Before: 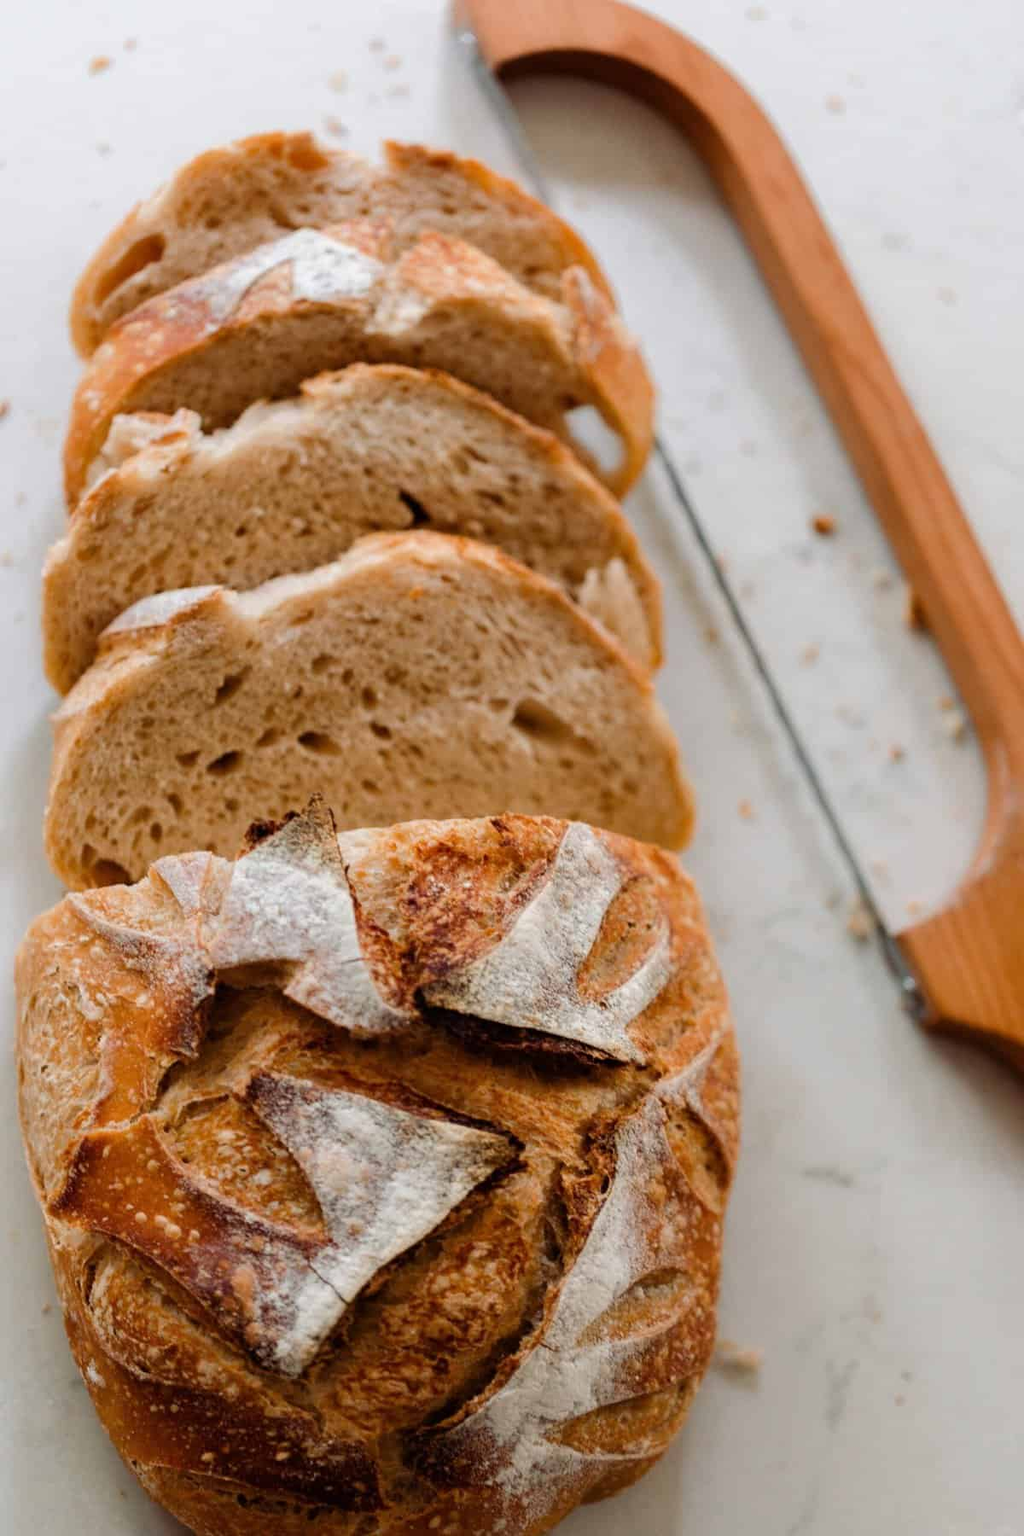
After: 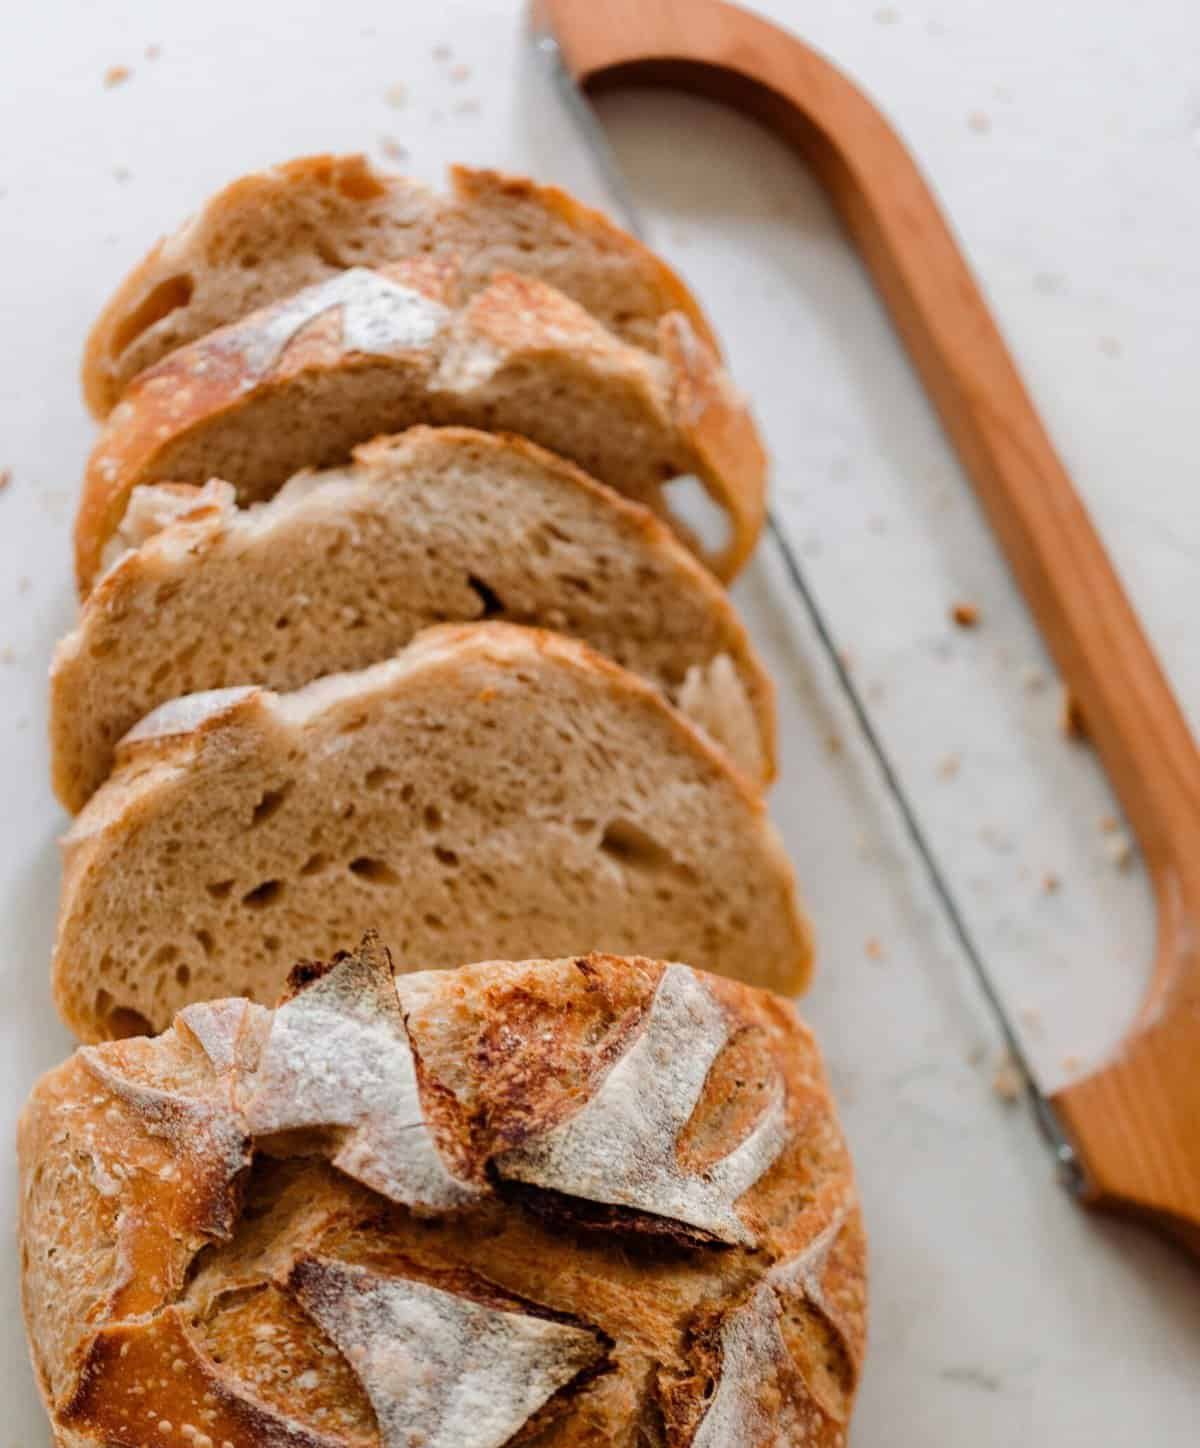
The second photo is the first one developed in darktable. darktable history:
crop: bottom 19.553%
